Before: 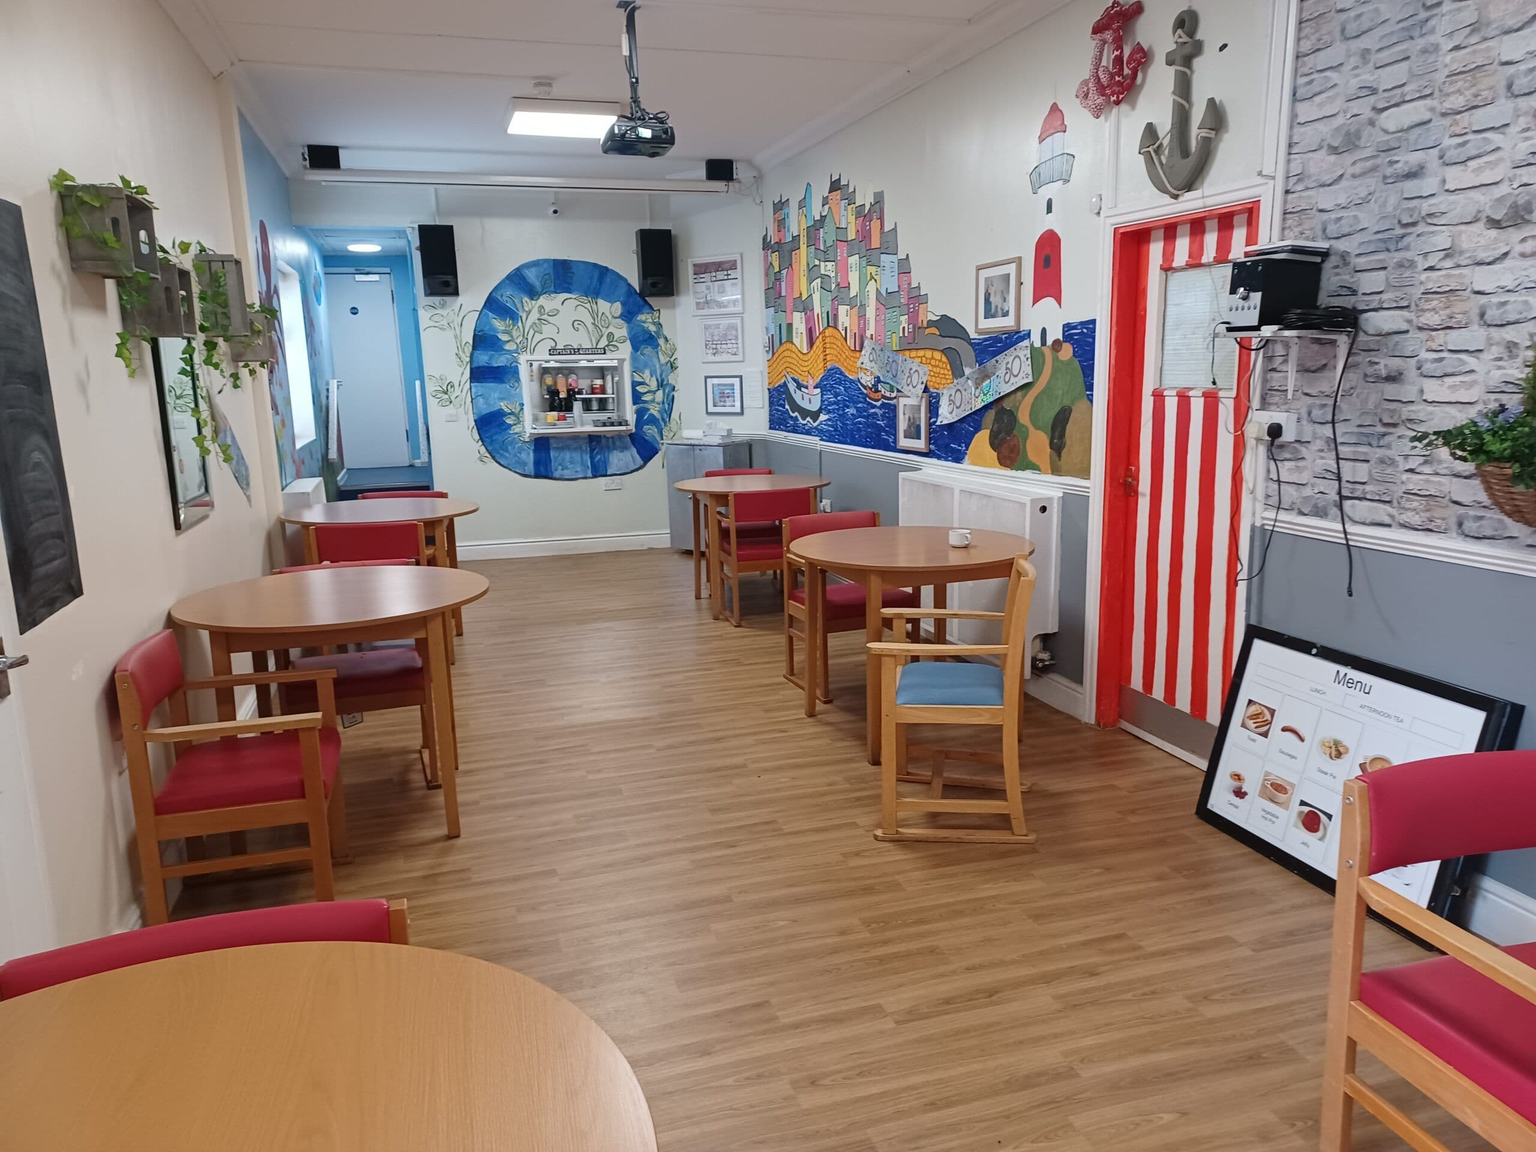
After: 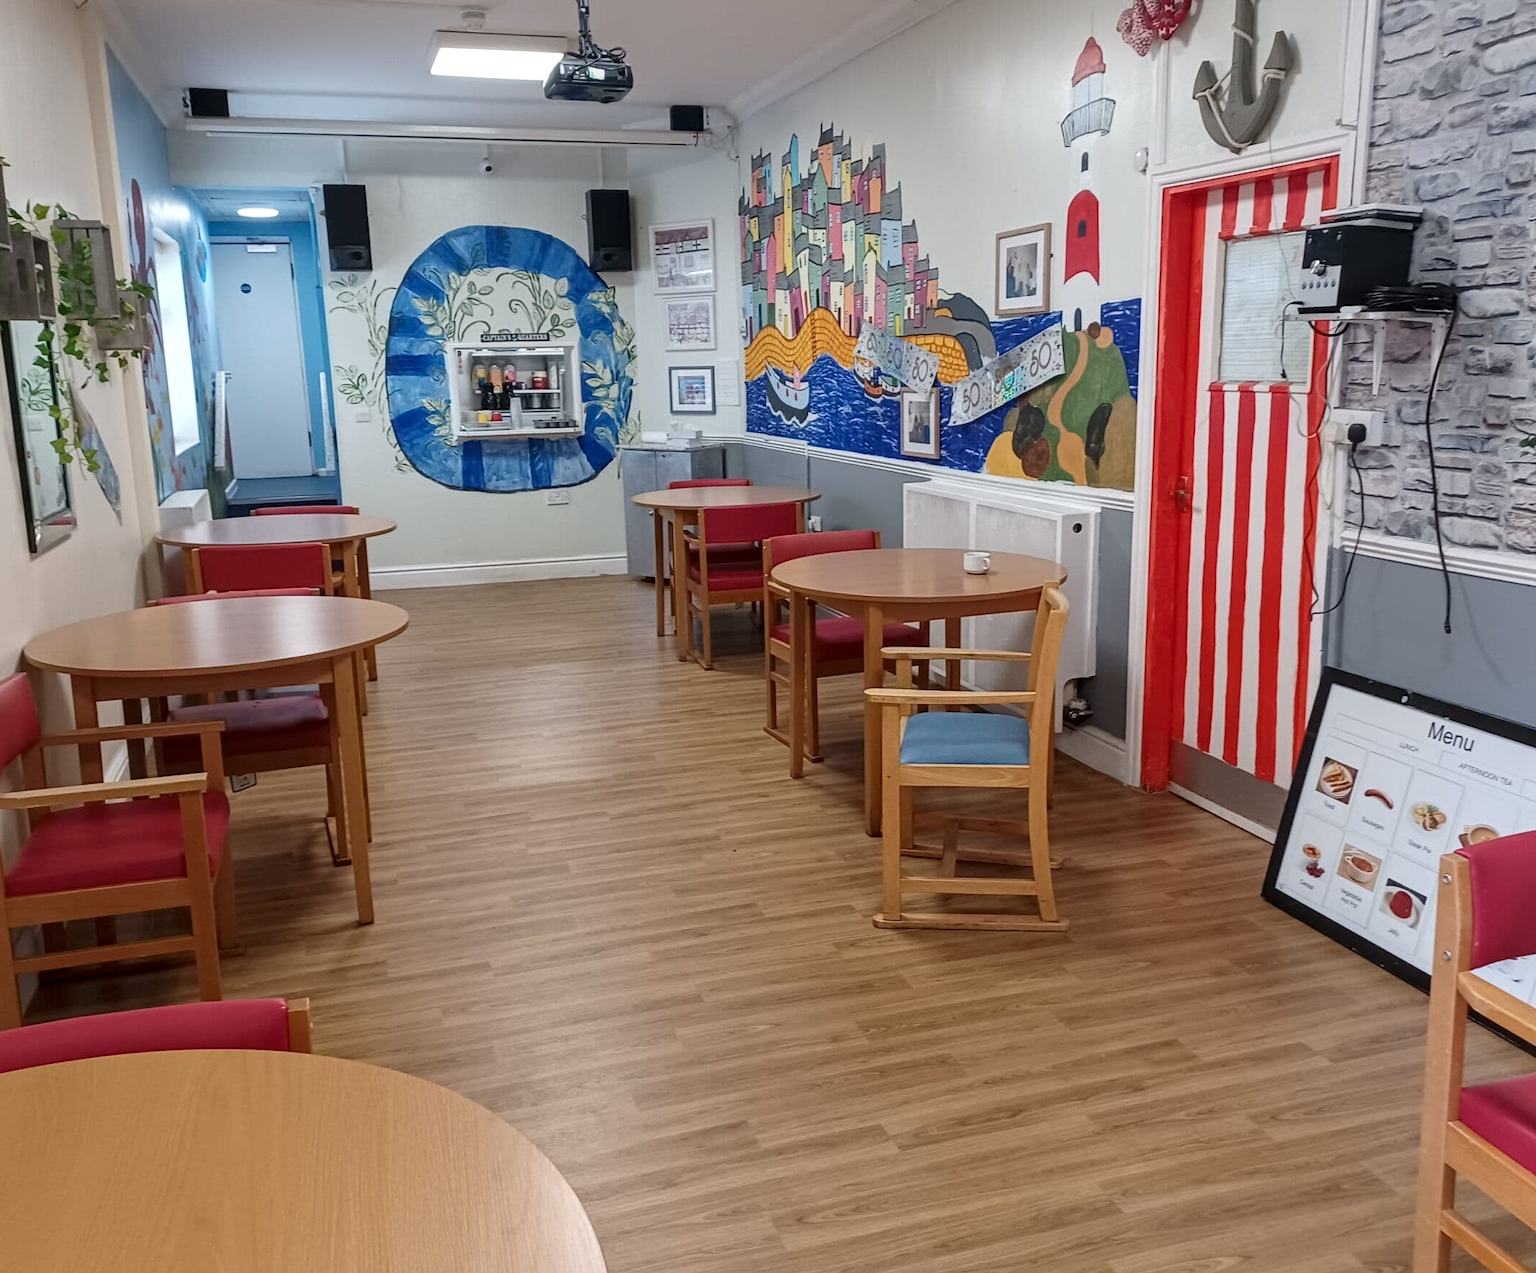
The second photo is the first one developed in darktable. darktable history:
local contrast: on, module defaults
crop: left 9.807%, top 6.259%, right 7.334%, bottom 2.177%
